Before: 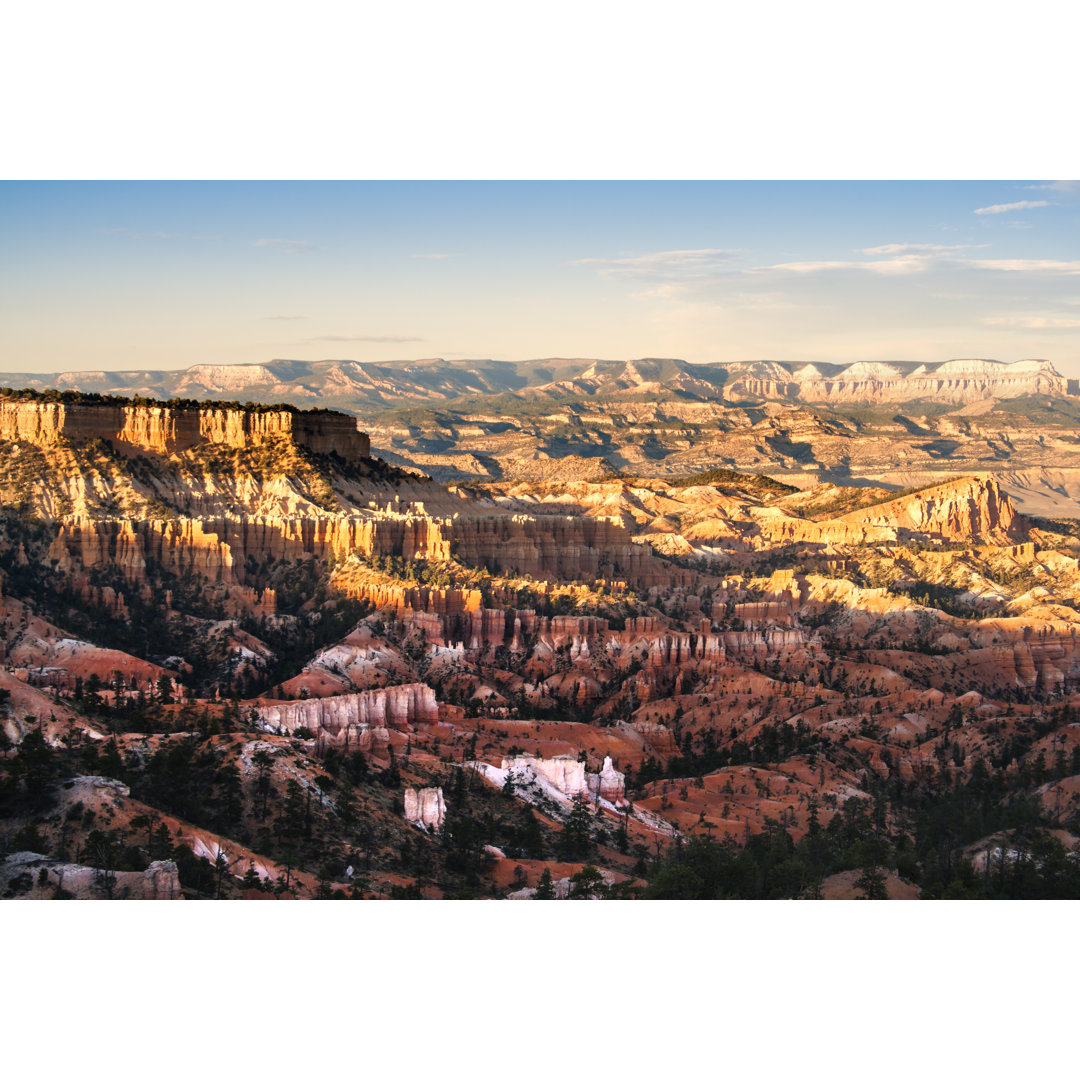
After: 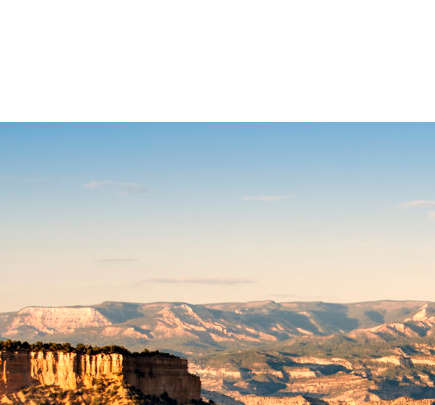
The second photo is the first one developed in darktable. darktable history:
crop: left 15.701%, top 5.423%, right 43.981%, bottom 57.039%
contrast brightness saturation: saturation -0.049
